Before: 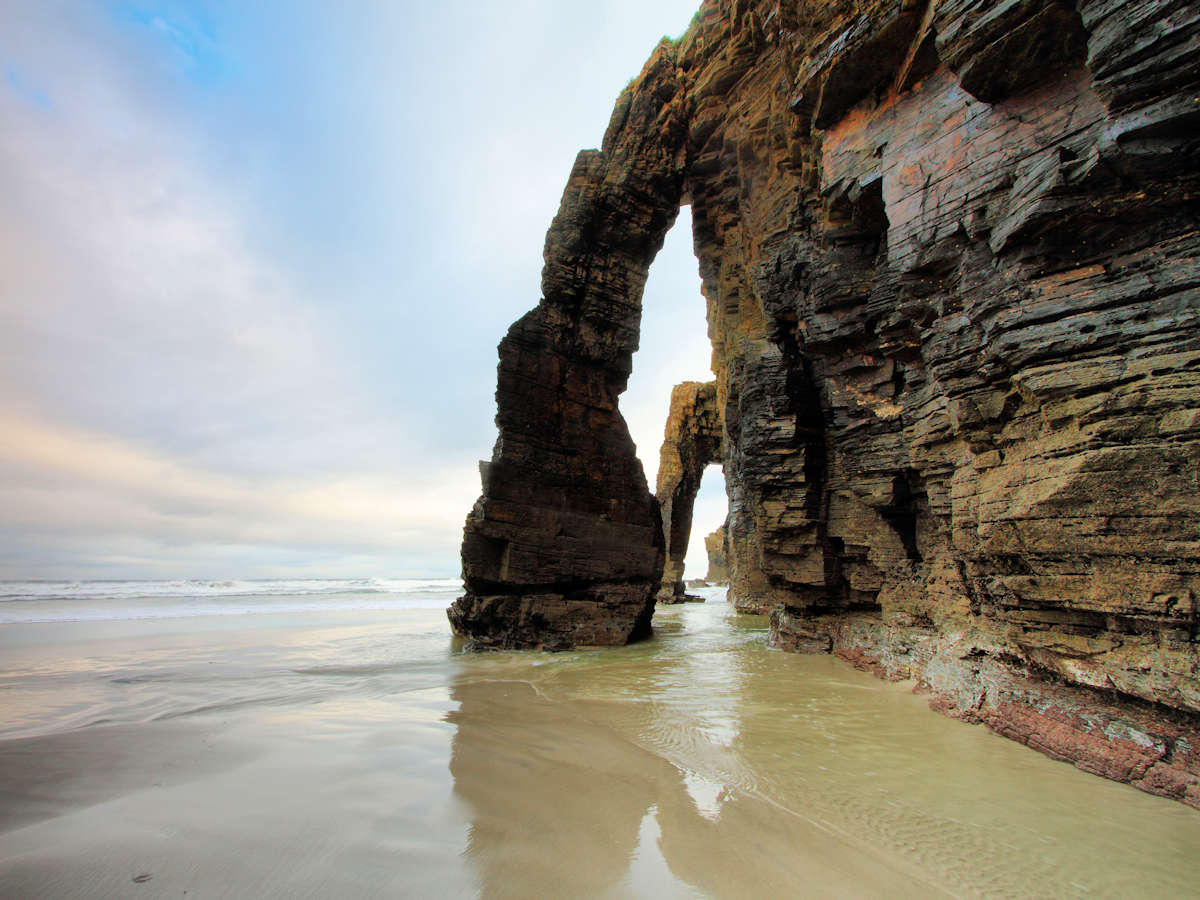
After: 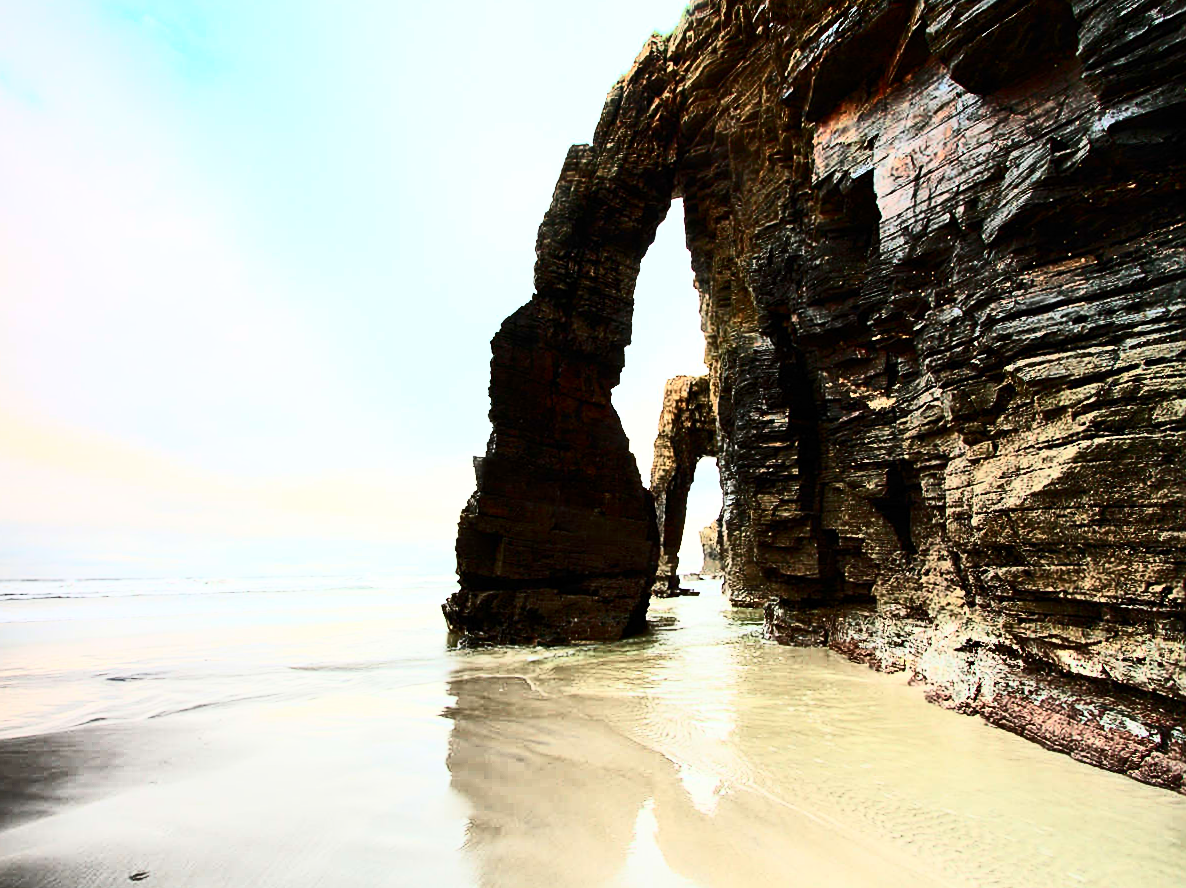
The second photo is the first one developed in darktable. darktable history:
contrast brightness saturation: contrast 0.93, brightness 0.2
rotate and perspective: rotation -0.45°, automatic cropping original format, crop left 0.008, crop right 0.992, crop top 0.012, crop bottom 0.988
sharpen: on, module defaults
